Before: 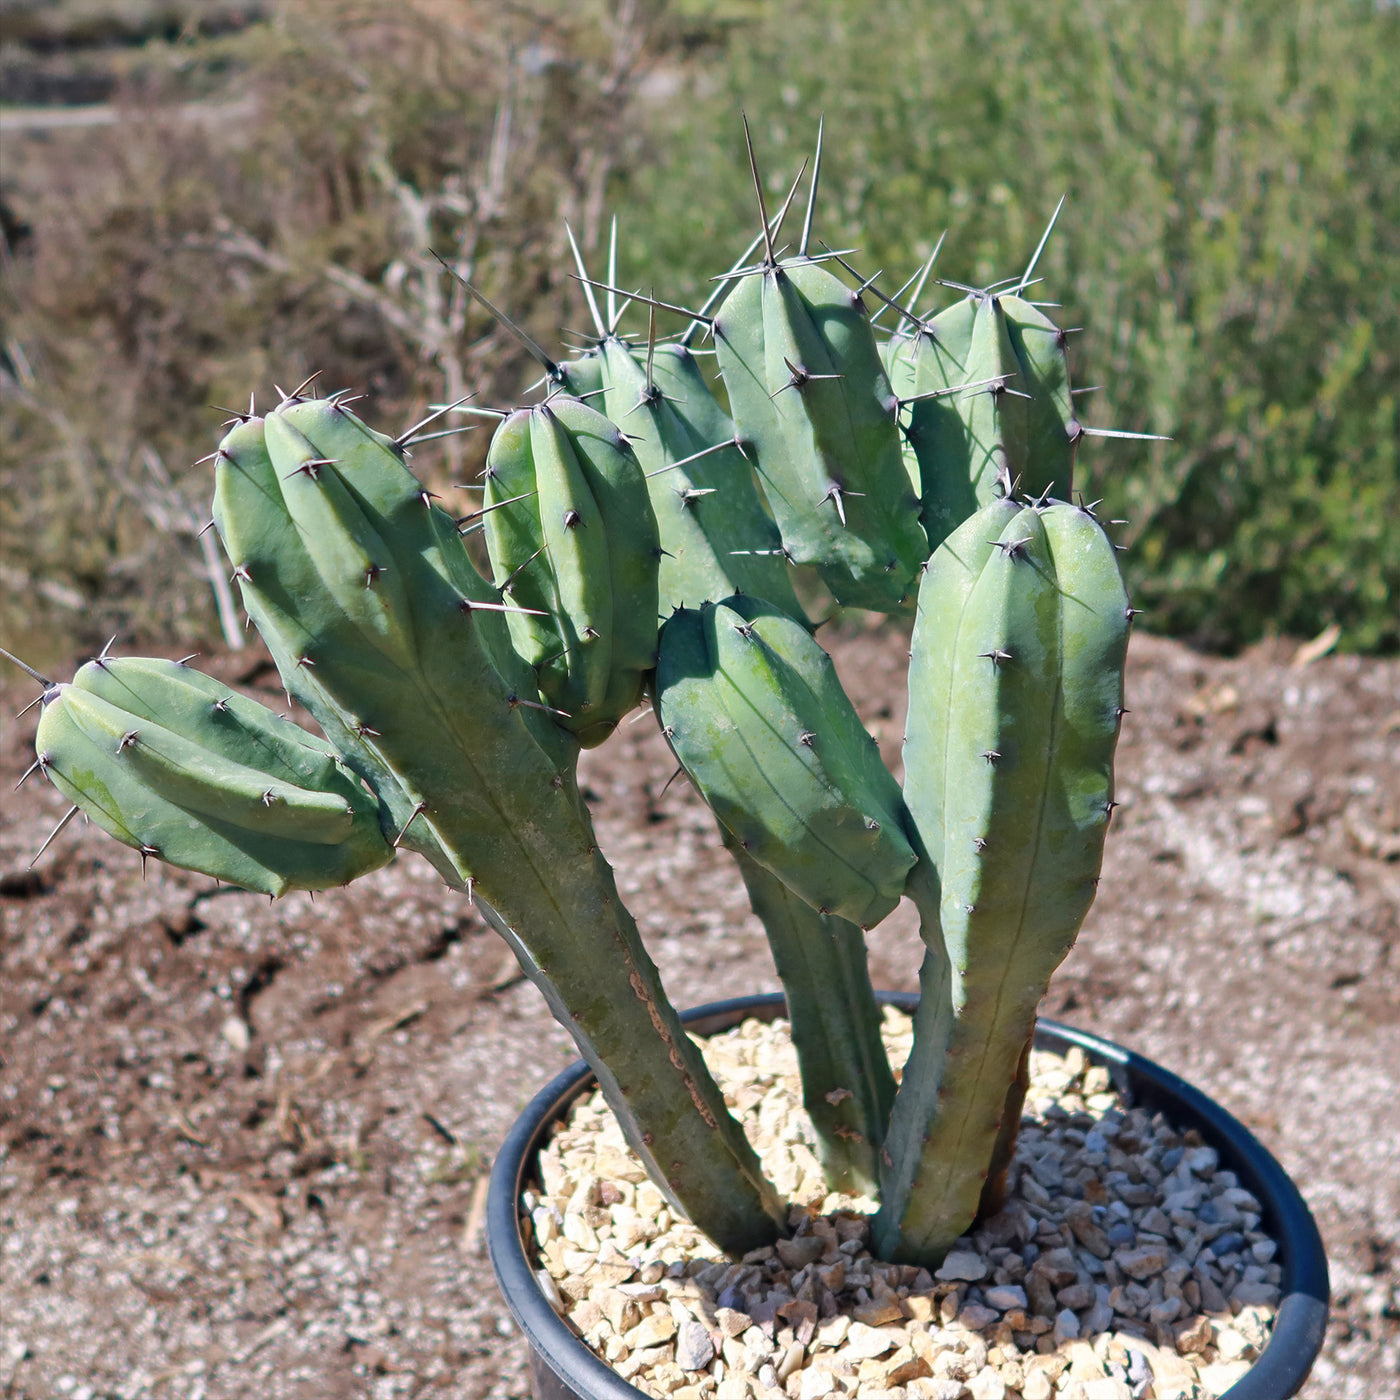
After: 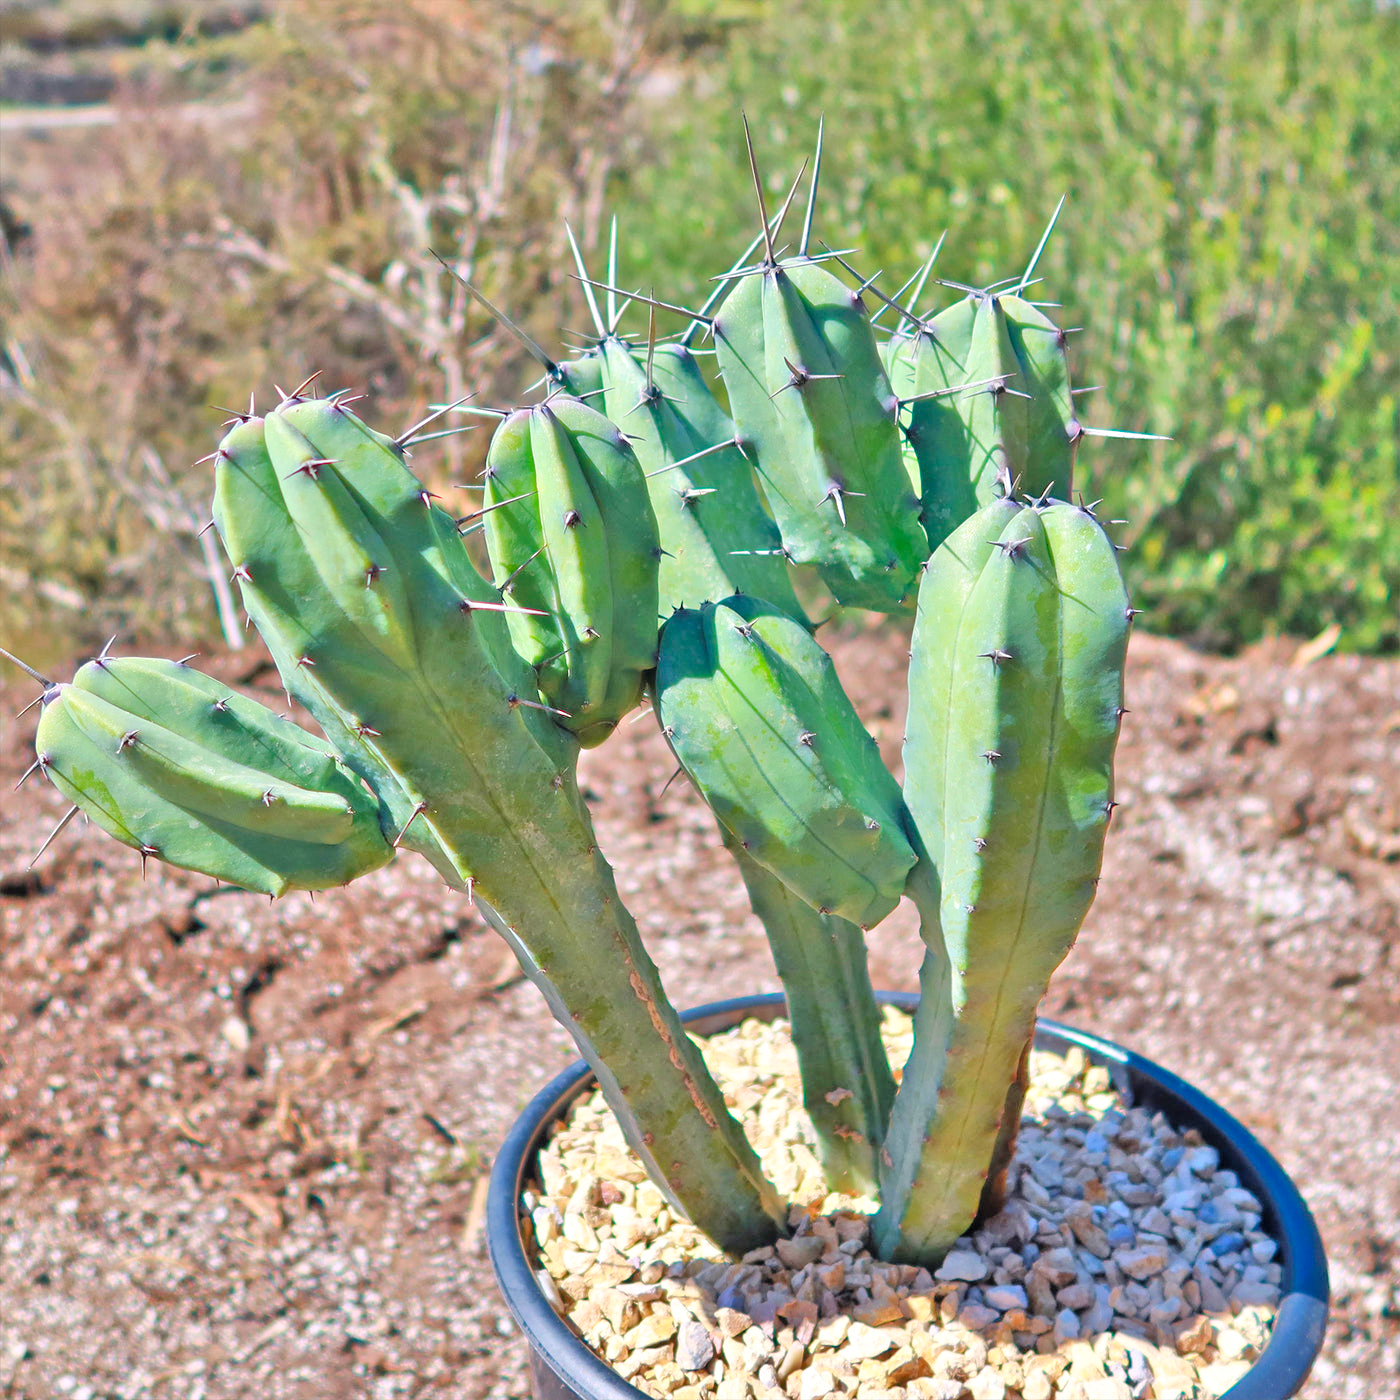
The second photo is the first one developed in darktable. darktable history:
contrast brightness saturation: contrast 0.067, brightness 0.179, saturation 0.408
shadows and highlights: shadows 52.7, soften with gaussian
tone equalizer: -7 EV 0.155 EV, -6 EV 0.593 EV, -5 EV 1.18 EV, -4 EV 1.35 EV, -3 EV 1.17 EV, -2 EV 0.6 EV, -1 EV 0.158 EV, mask exposure compensation -0.501 EV
